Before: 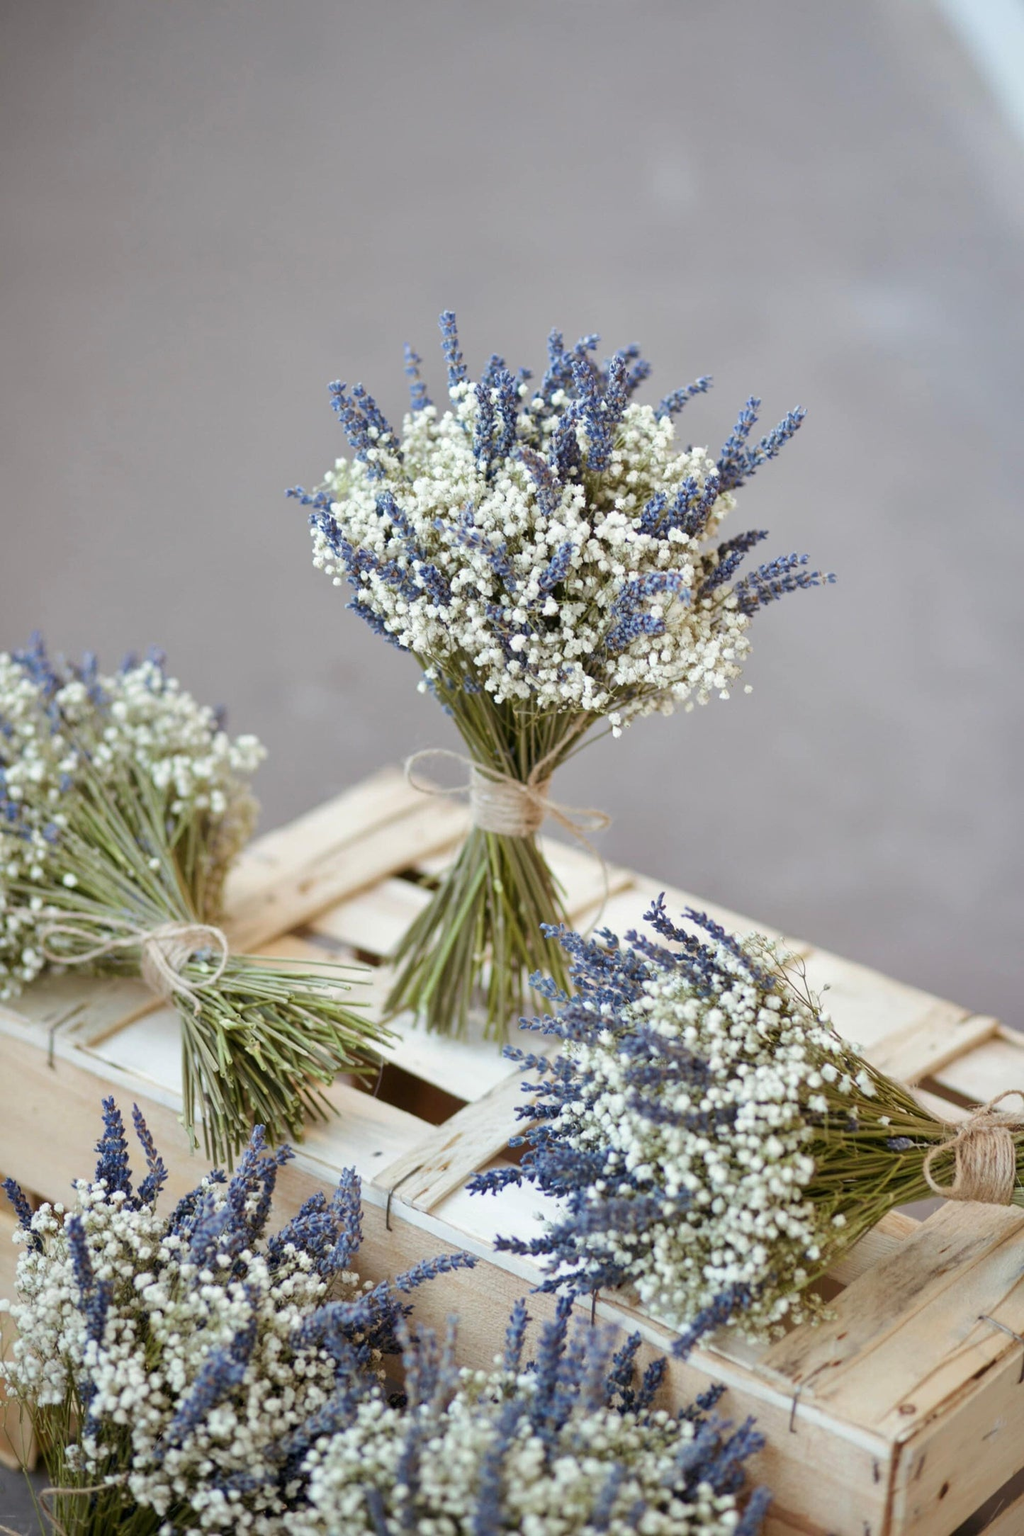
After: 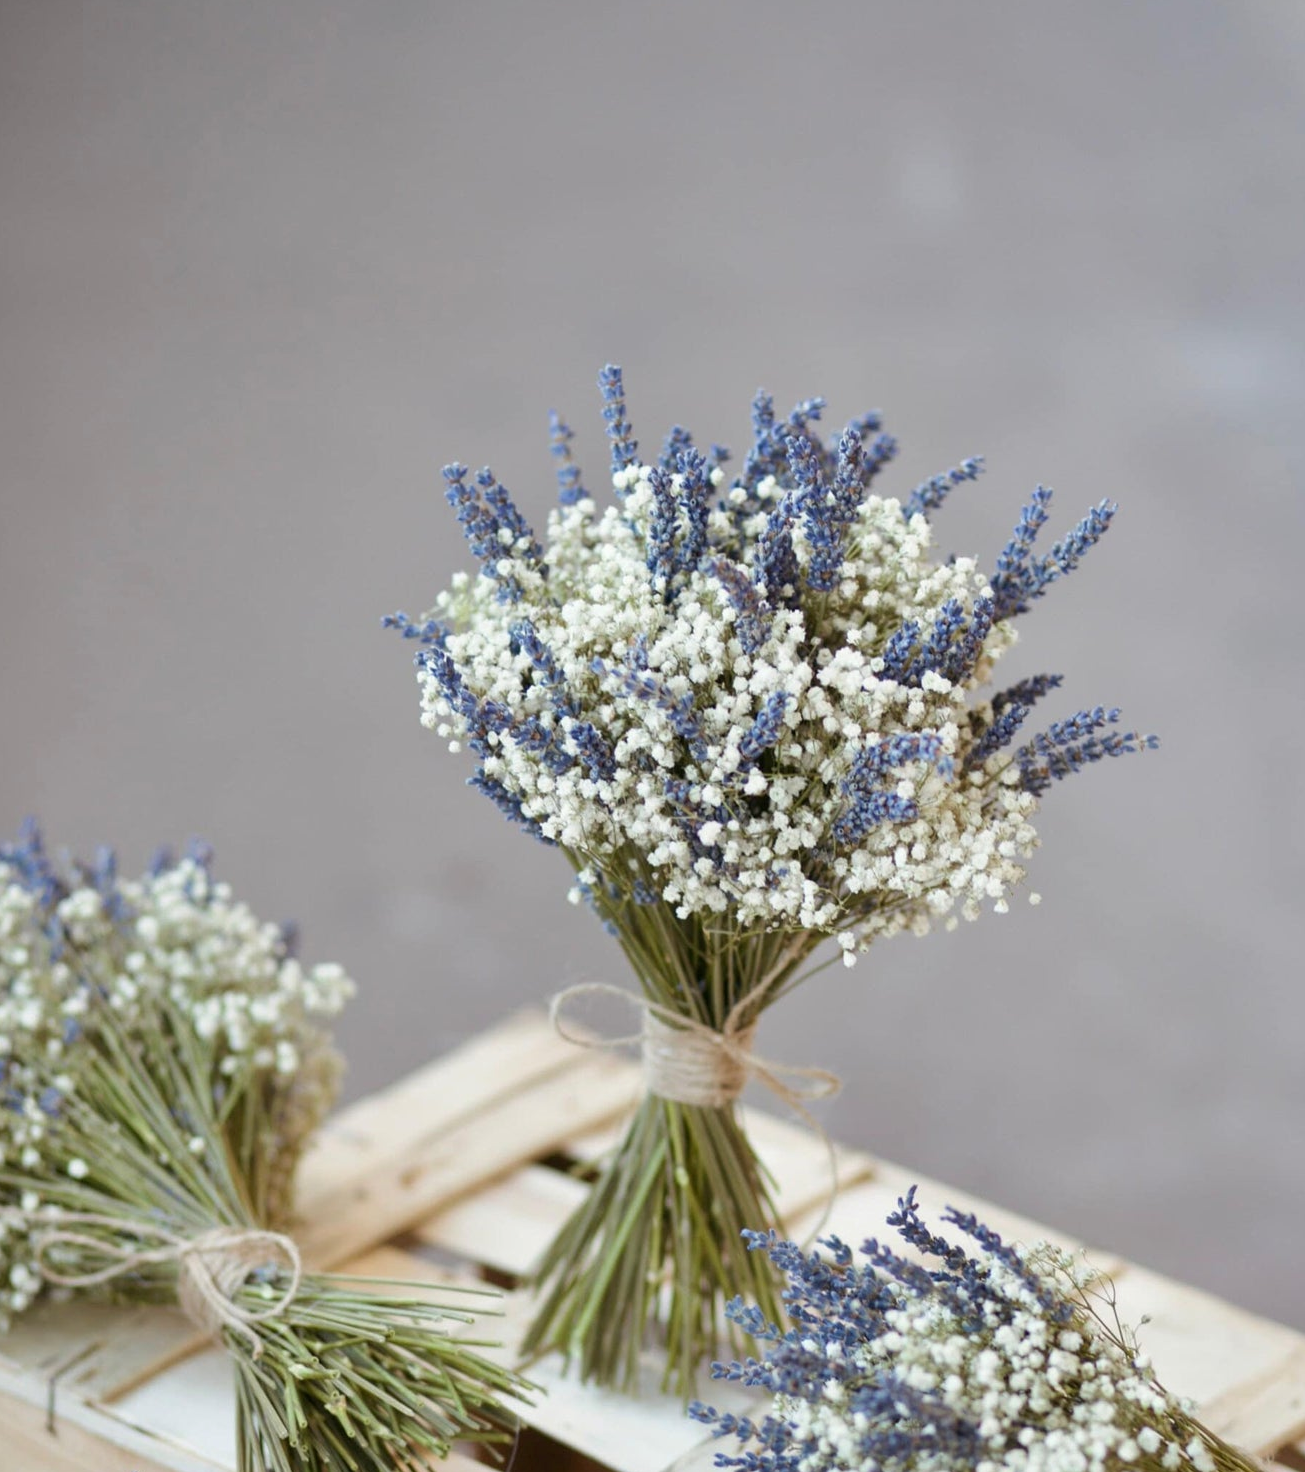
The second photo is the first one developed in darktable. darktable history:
white balance: emerald 1
crop: left 1.509%, top 3.452%, right 7.696%, bottom 28.452%
exposure: exposure -0.021 EV, compensate highlight preservation false
base curve: exposure shift 0, preserve colors none
